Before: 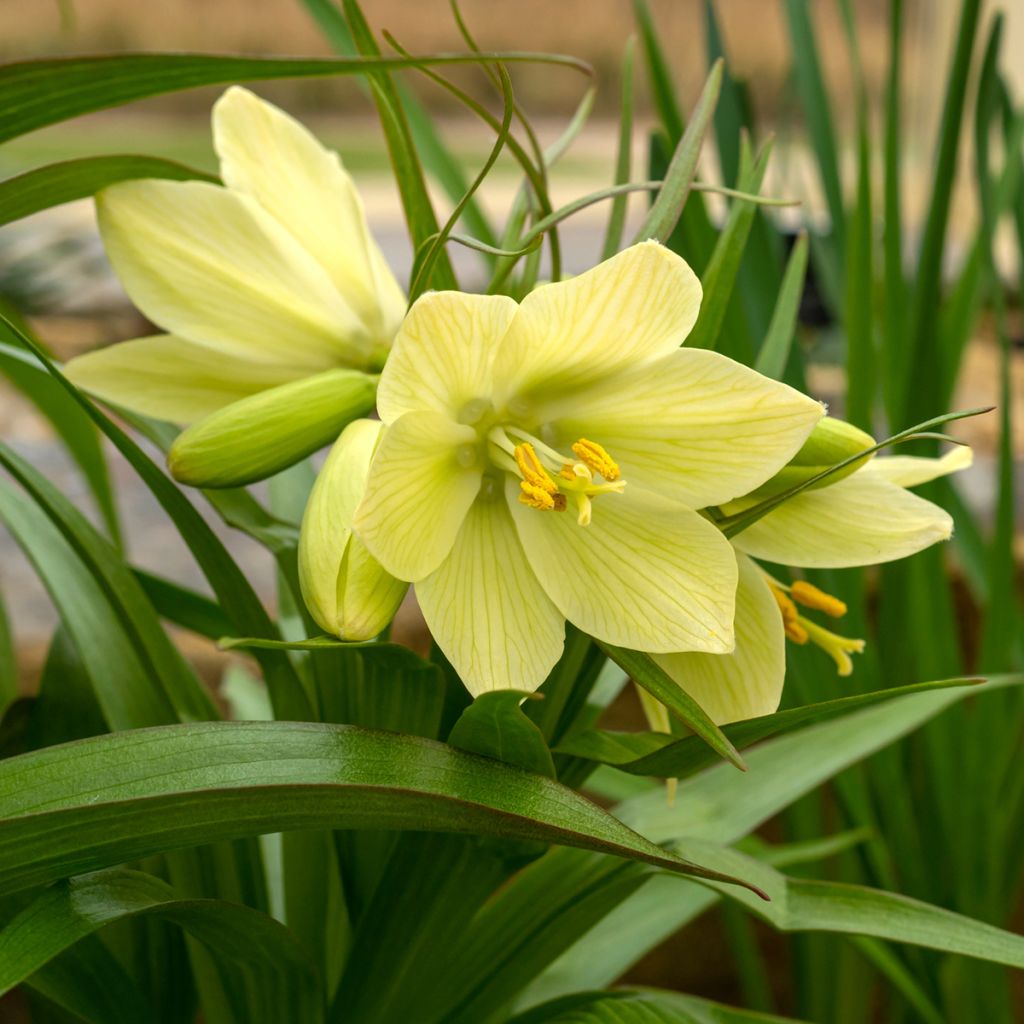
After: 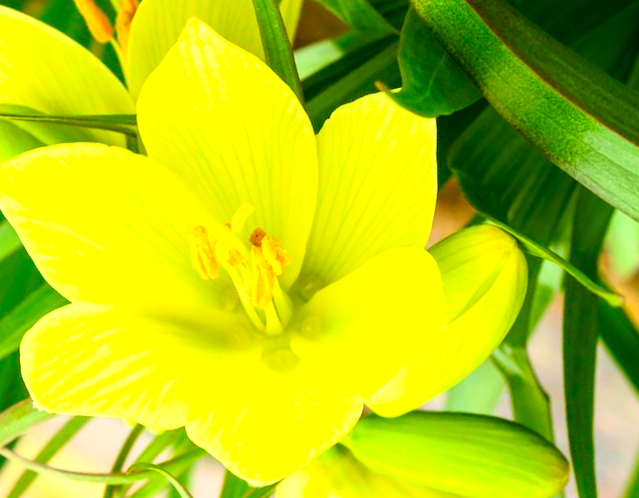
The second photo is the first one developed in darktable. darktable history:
crop and rotate: angle 147.22°, left 9.13%, top 15.585%, right 4.577%, bottom 17.114%
tone equalizer: -8 EV -0.765 EV, -7 EV -0.701 EV, -6 EV -0.566 EV, -5 EV -0.382 EV, -3 EV 0.394 EV, -2 EV 0.6 EV, -1 EV 0.674 EV, +0 EV 0.749 EV
contrast brightness saturation: contrast 0.196, brightness 0.196, saturation 0.785
